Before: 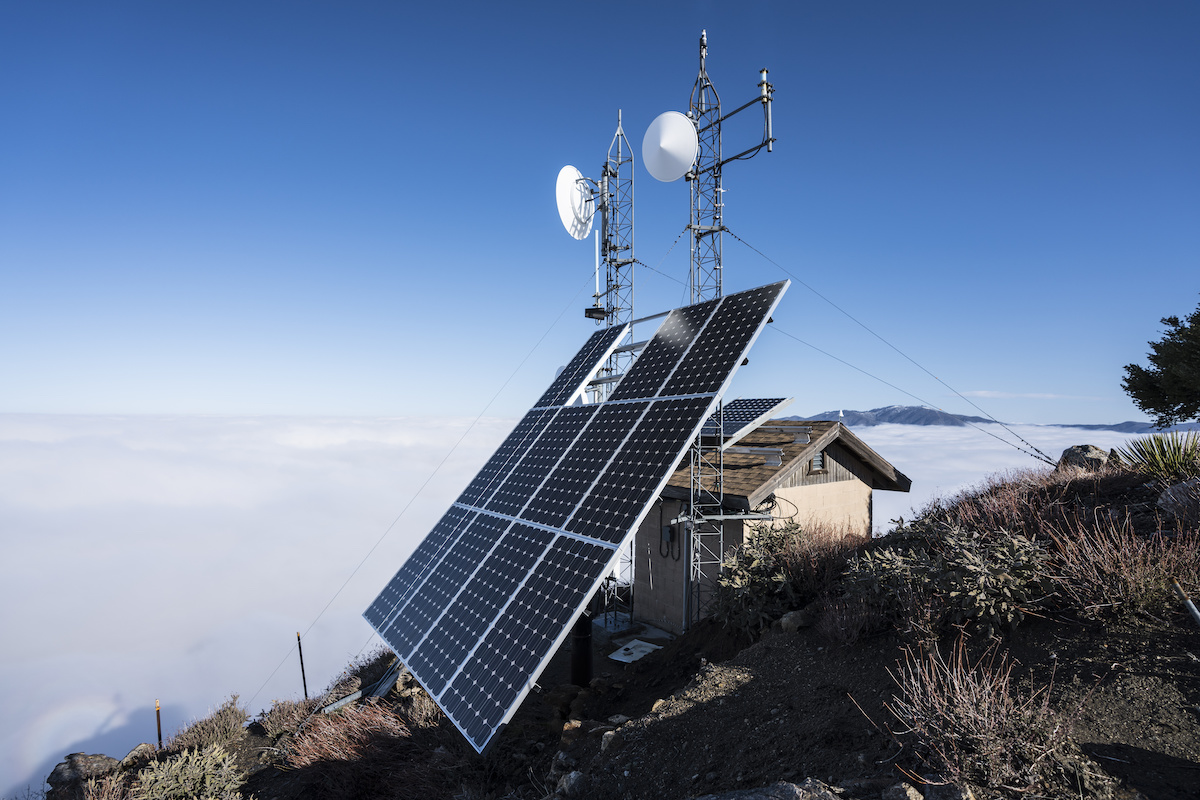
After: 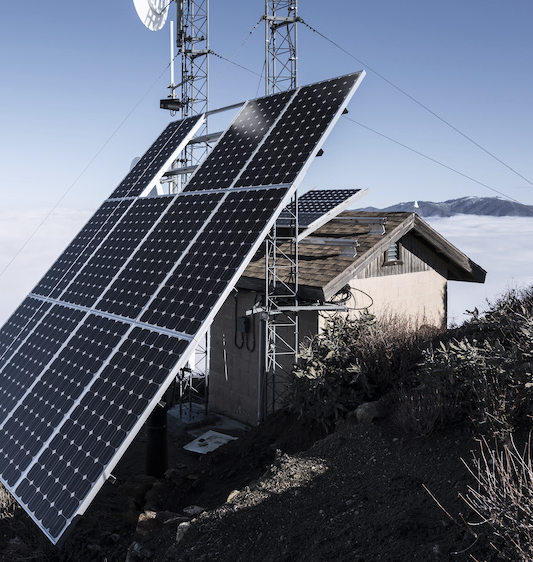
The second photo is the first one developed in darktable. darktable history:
white balance: red 1.004, blue 1.024
contrast brightness saturation: contrast 0.1, saturation -0.36
crop: left 35.432%, top 26.233%, right 20.145%, bottom 3.432%
